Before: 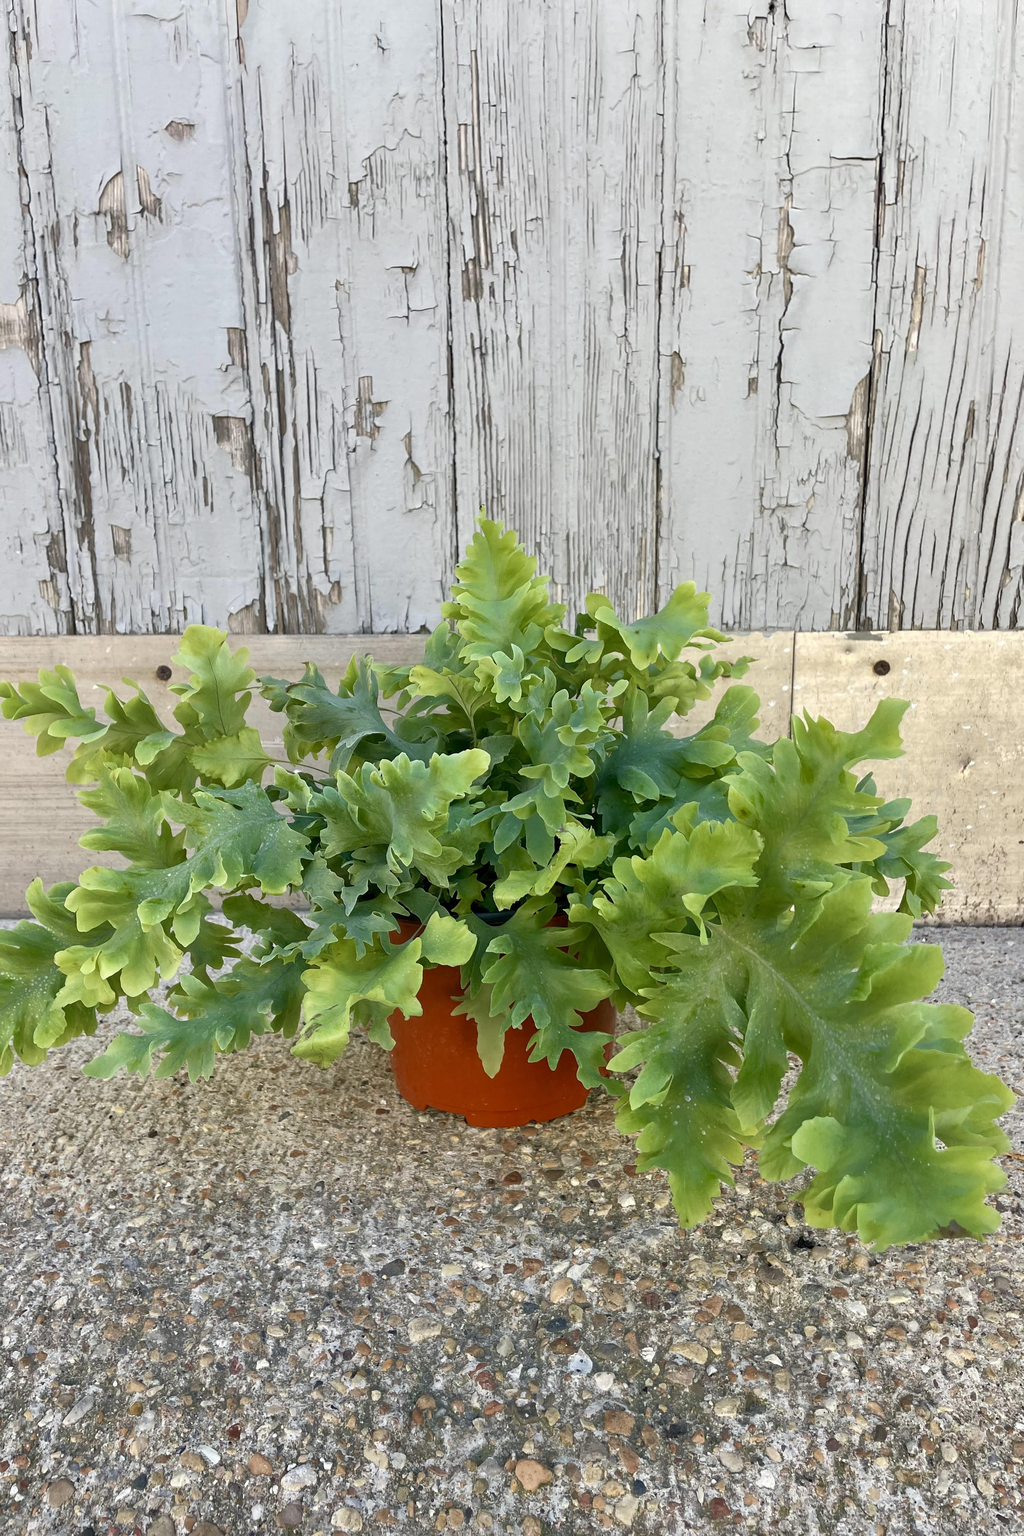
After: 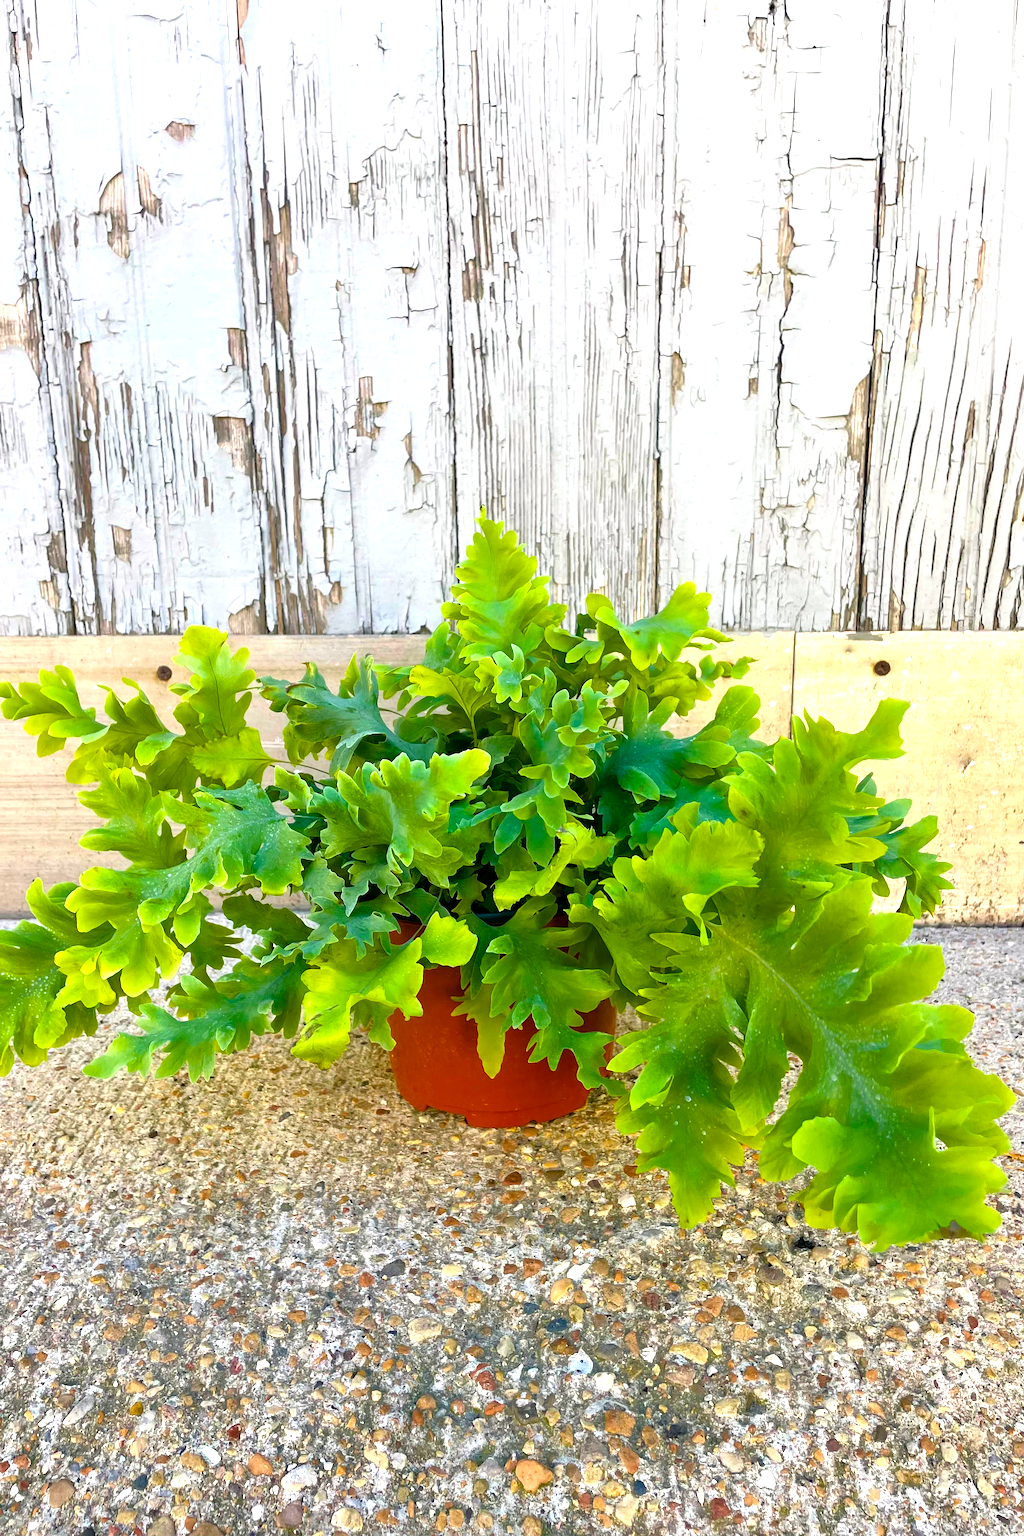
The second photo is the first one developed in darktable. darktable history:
color balance rgb: highlights gain › chroma 0.173%, highlights gain › hue 331.83°, perceptual saturation grading › global saturation 31.129%, global vibrance 41.346%
tone equalizer: -8 EV -0.768 EV, -7 EV -0.665 EV, -6 EV -0.617 EV, -5 EV -0.39 EV, -3 EV 0.396 EV, -2 EV 0.6 EV, -1 EV 0.679 EV, +0 EV 0.763 EV
